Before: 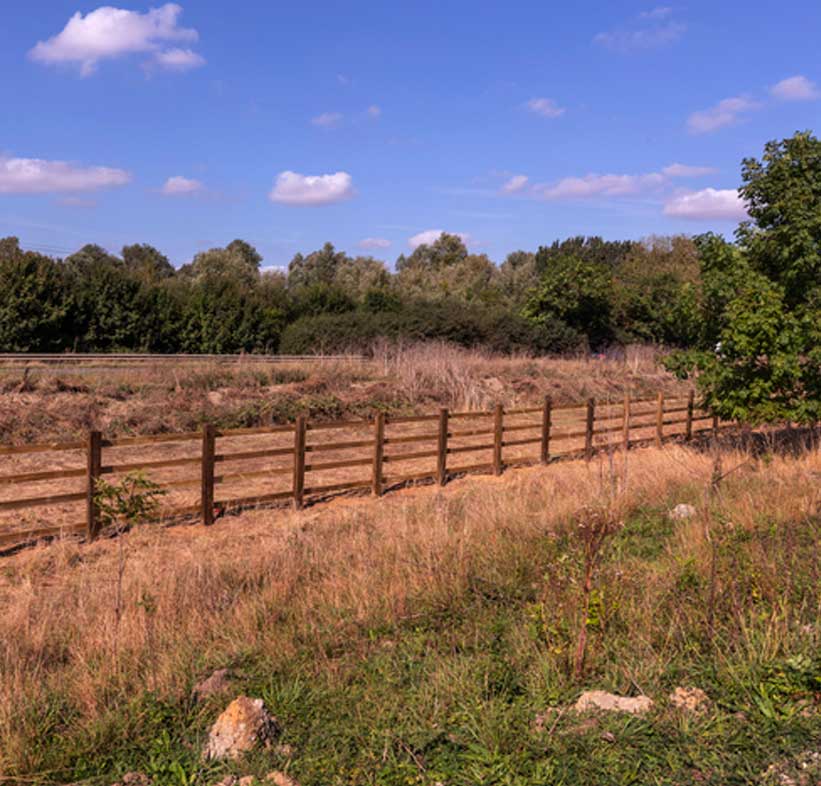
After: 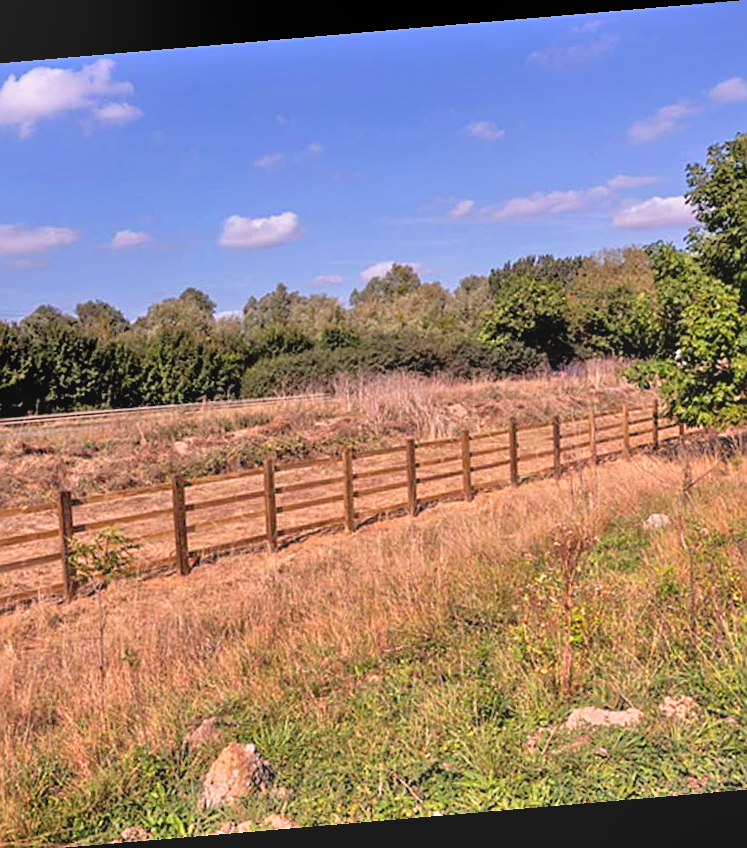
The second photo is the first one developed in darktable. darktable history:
tone equalizer: -7 EV 0.15 EV, -6 EV 0.6 EV, -5 EV 1.15 EV, -4 EV 1.33 EV, -3 EV 1.15 EV, -2 EV 0.6 EV, -1 EV 0.15 EV, mask exposure compensation -0.5 EV
rotate and perspective: rotation -4.86°, automatic cropping off
shadows and highlights: low approximation 0.01, soften with gaussian
crop: left 7.598%, right 7.873%
sharpen: on, module defaults
bloom: on, module defaults
filmic rgb: black relative exposure -9.5 EV, white relative exposure 3.02 EV, hardness 6.12
